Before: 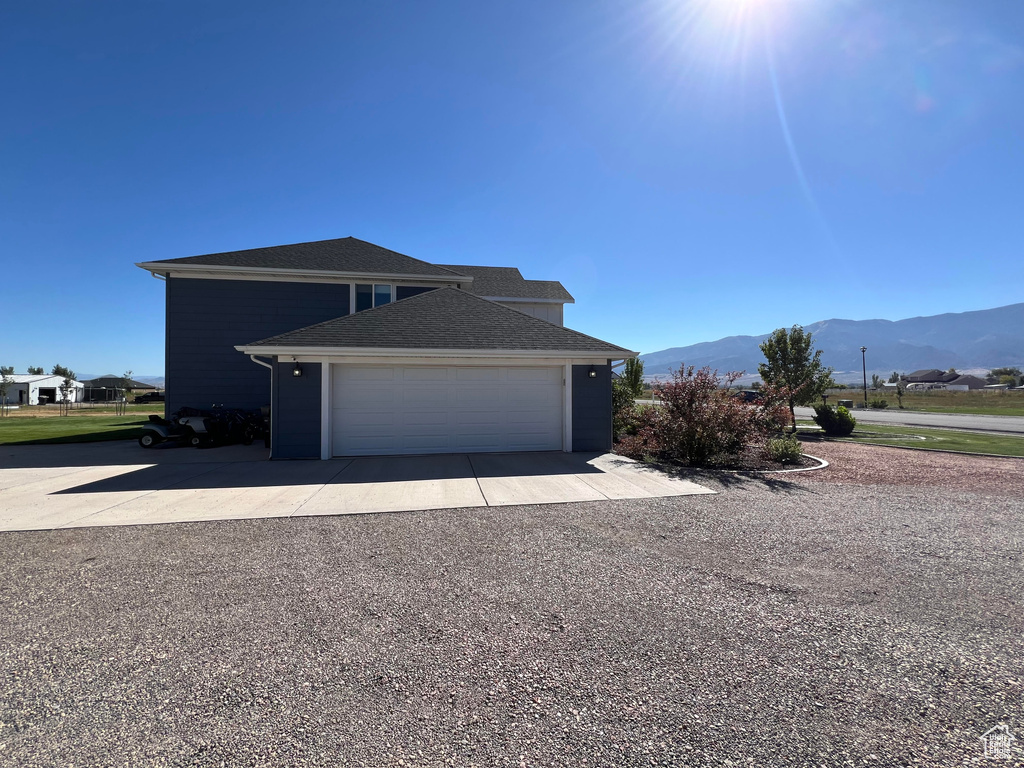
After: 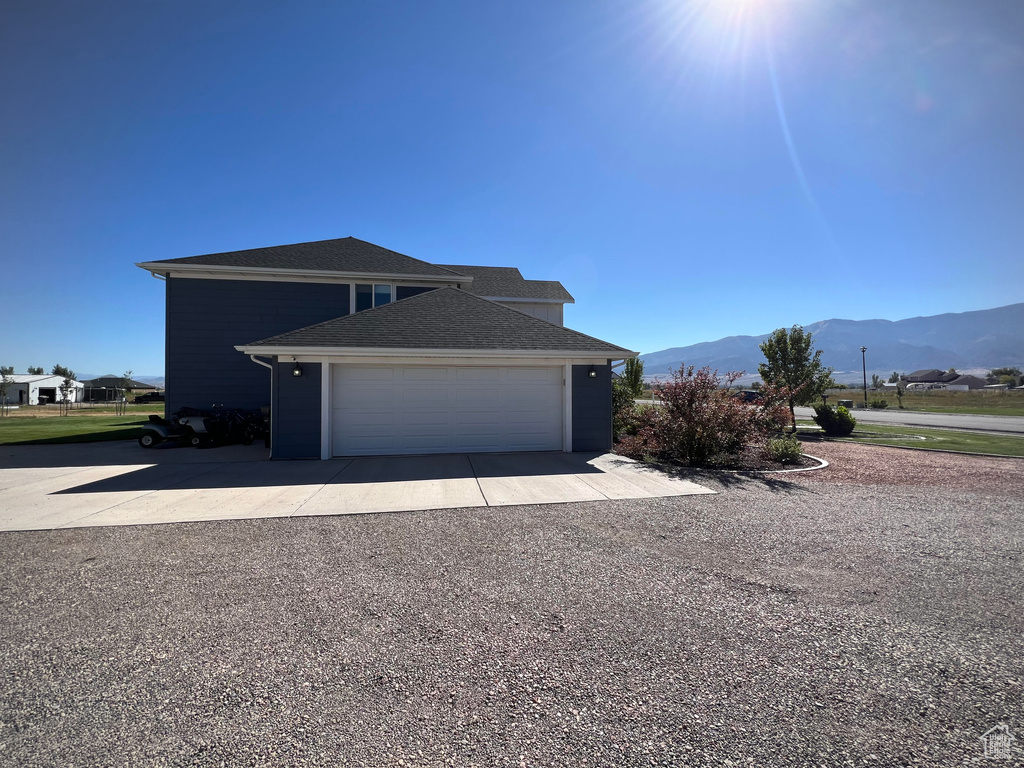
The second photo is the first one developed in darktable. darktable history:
vignetting: fall-off radius 60.91%
